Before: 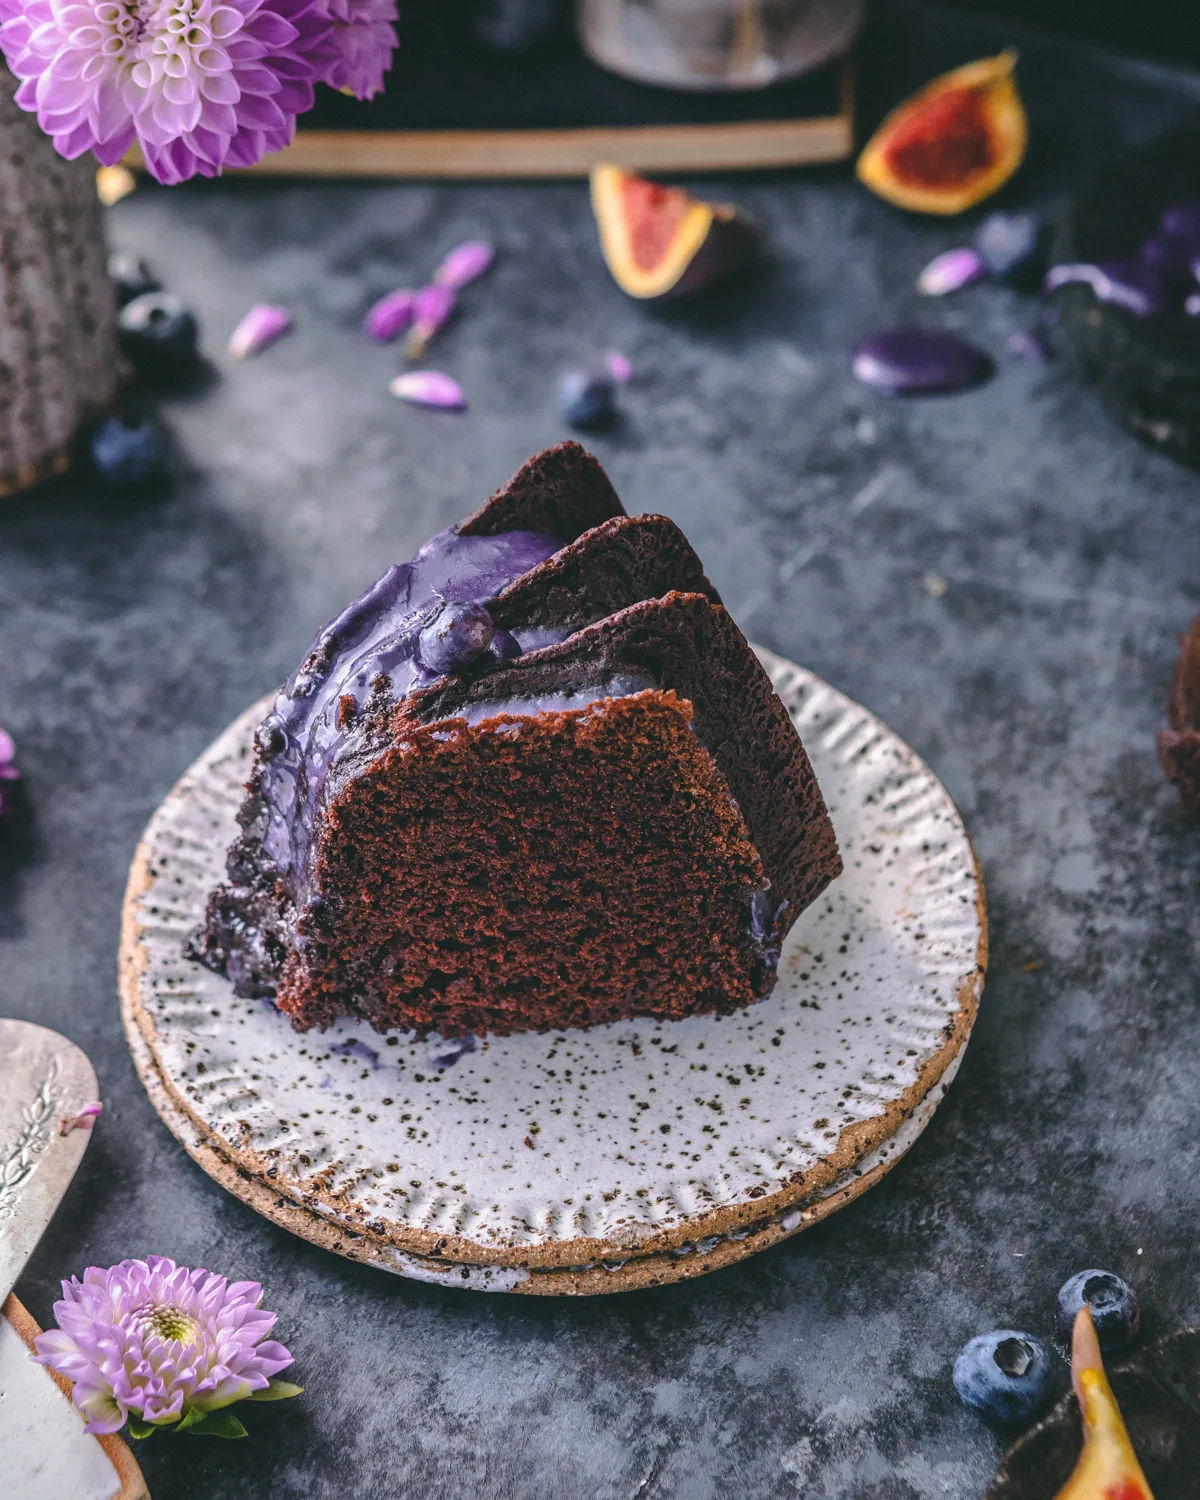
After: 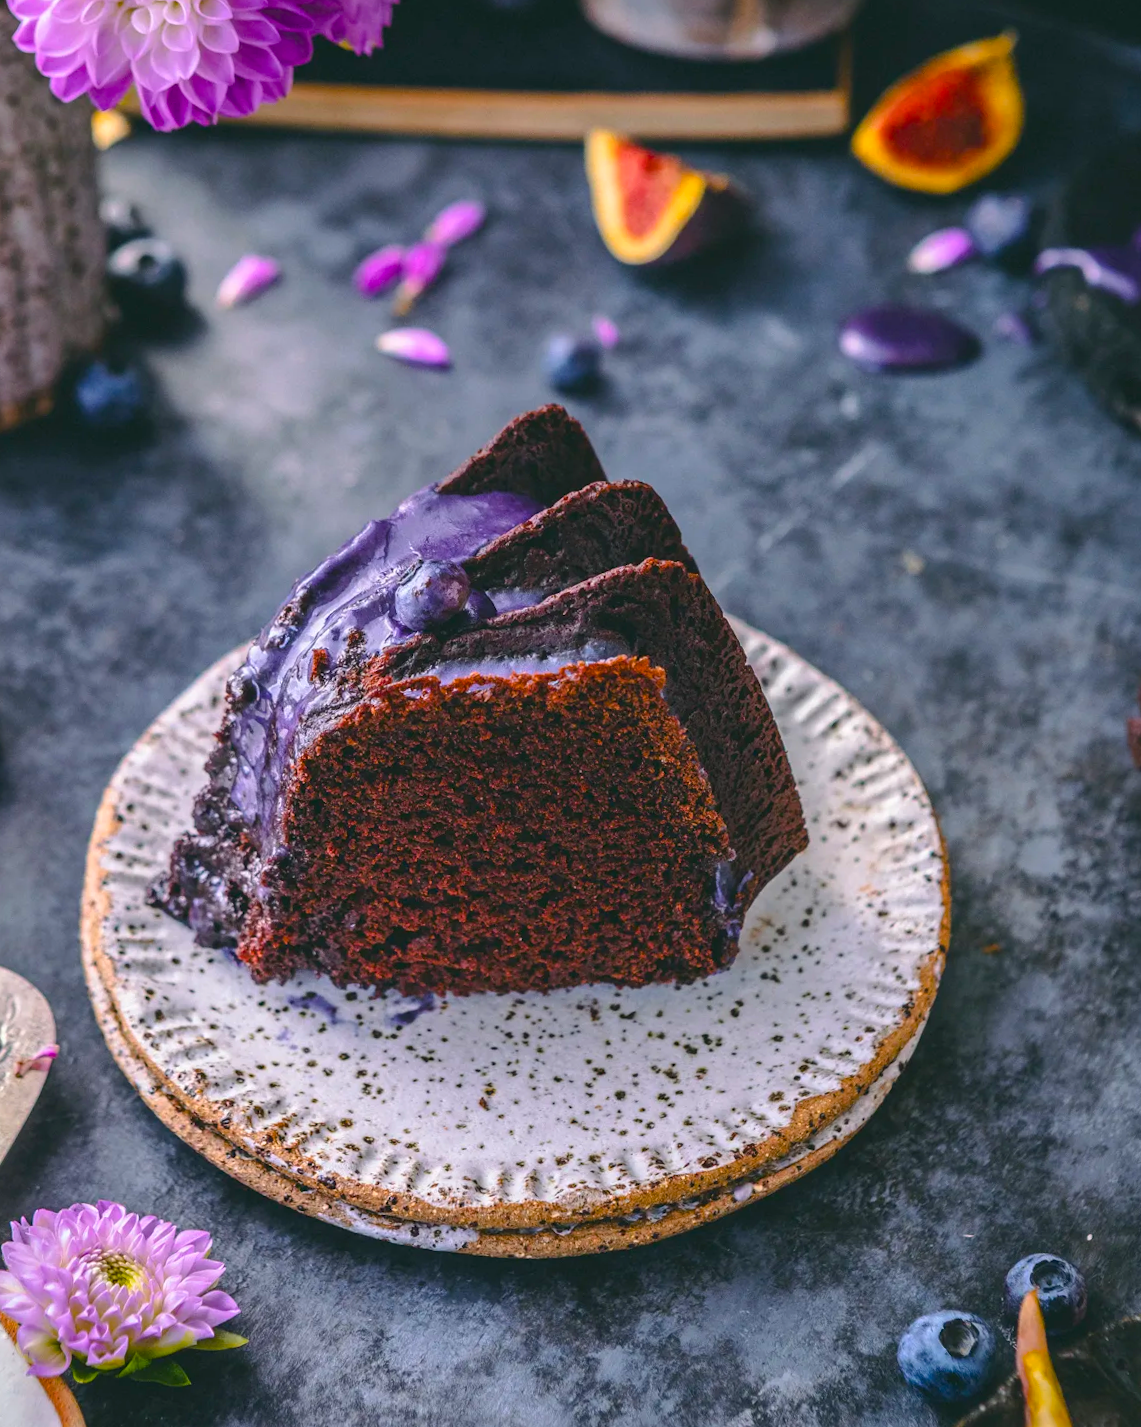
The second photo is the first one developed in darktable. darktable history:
color balance rgb: linear chroma grading › global chroma 15%, perceptual saturation grading › global saturation 30%
crop and rotate: angle -2.38°
